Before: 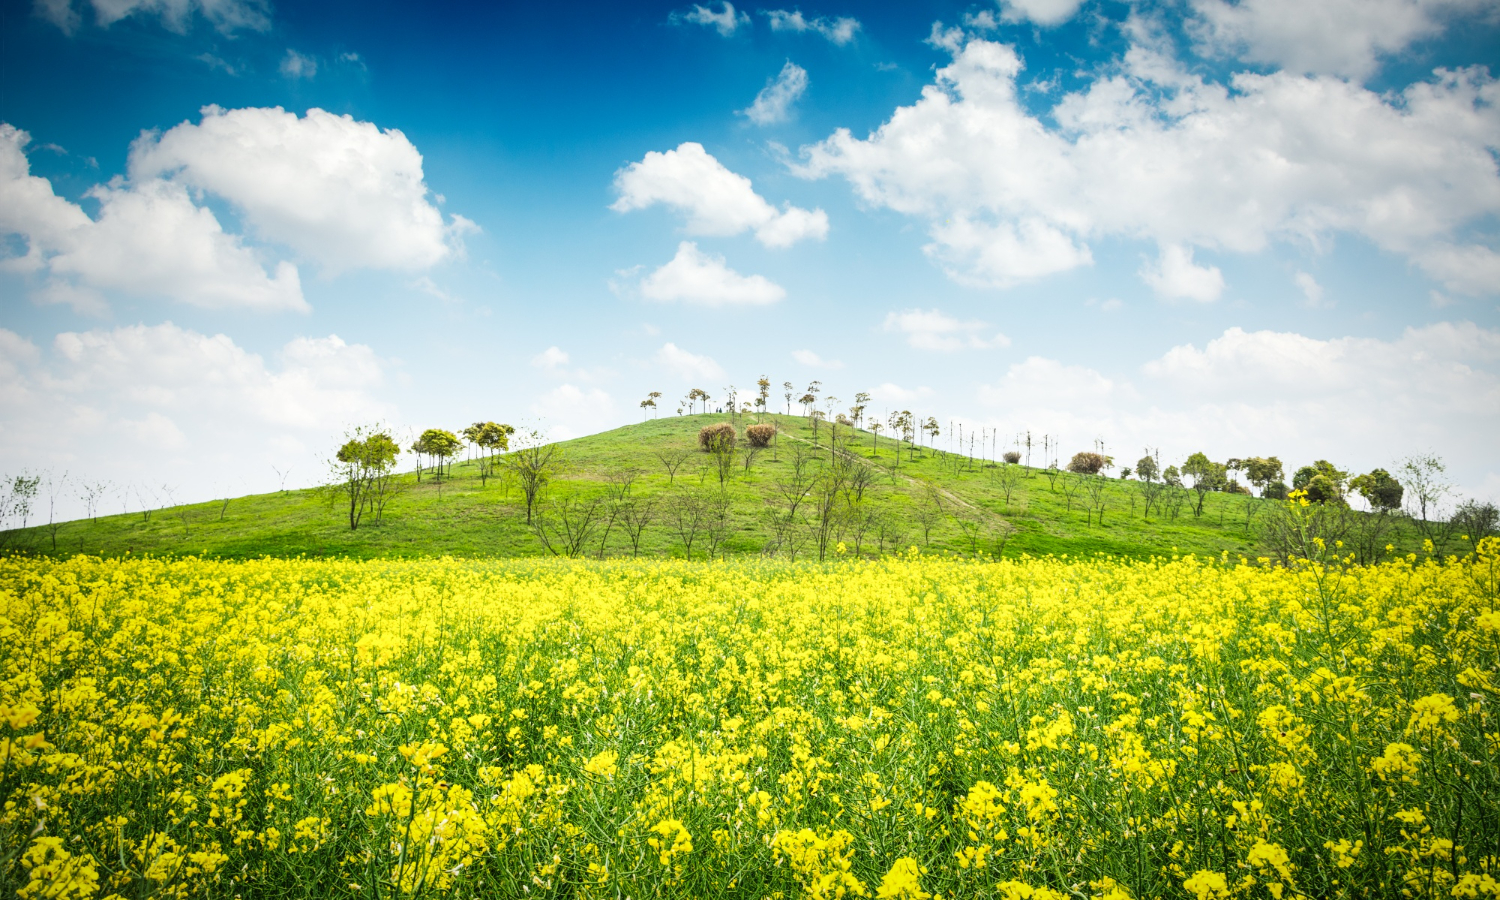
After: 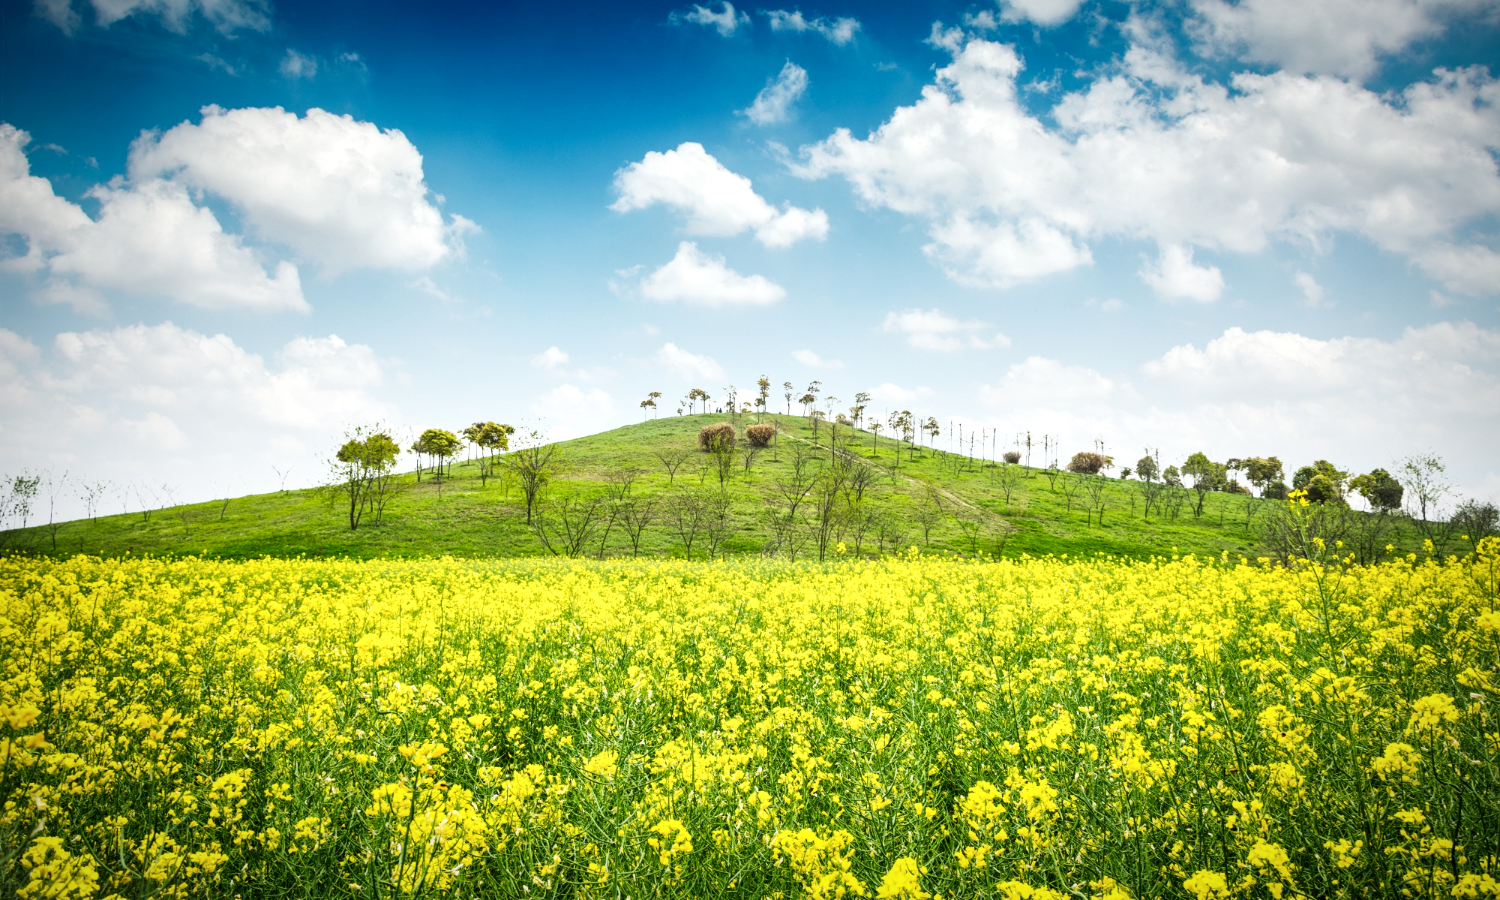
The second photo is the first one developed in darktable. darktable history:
contrast brightness saturation: contrast 0.05
local contrast: mode bilateral grid, contrast 20, coarseness 50, detail 132%, midtone range 0.2
